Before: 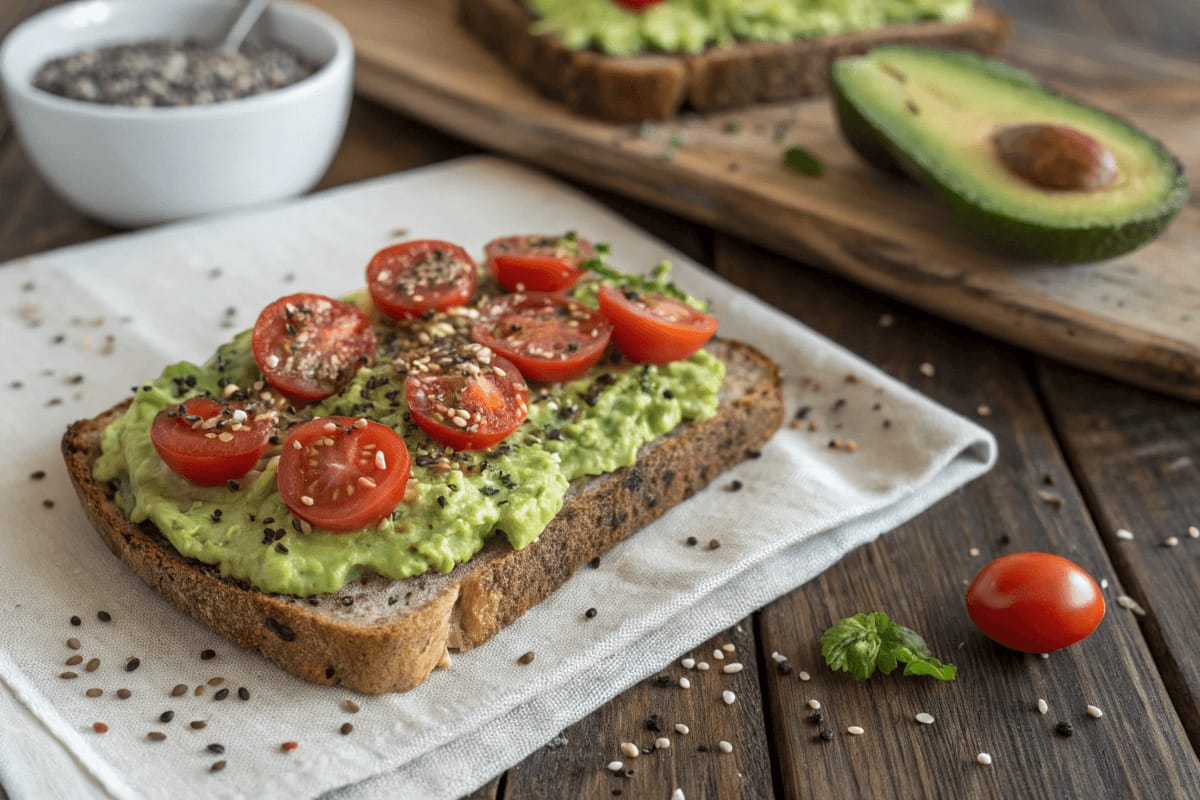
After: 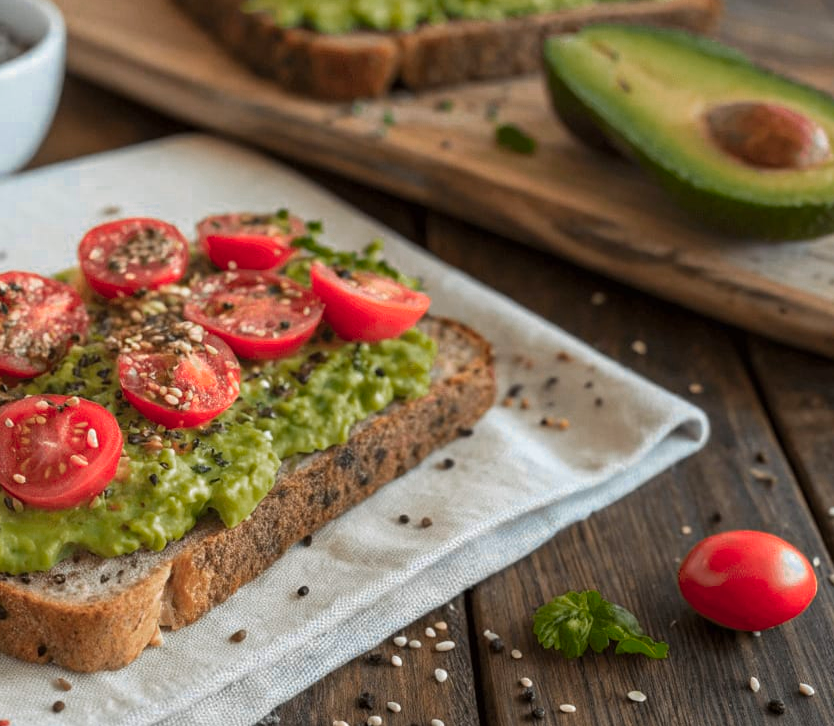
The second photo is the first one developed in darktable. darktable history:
crop and rotate: left 24.034%, top 2.838%, right 6.406%, bottom 6.299%
color zones: curves: ch0 [(0, 0.553) (0.123, 0.58) (0.23, 0.419) (0.468, 0.155) (0.605, 0.132) (0.723, 0.063) (0.833, 0.172) (0.921, 0.468)]; ch1 [(0.025, 0.645) (0.229, 0.584) (0.326, 0.551) (0.537, 0.446) (0.599, 0.911) (0.708, 1) (0.805, 0.944)]; ch2 [(0.086, 0.468) (0.254, 0.464) (0.638, 0.564) (0.702, 0.592) (0.768, 0.564)]
